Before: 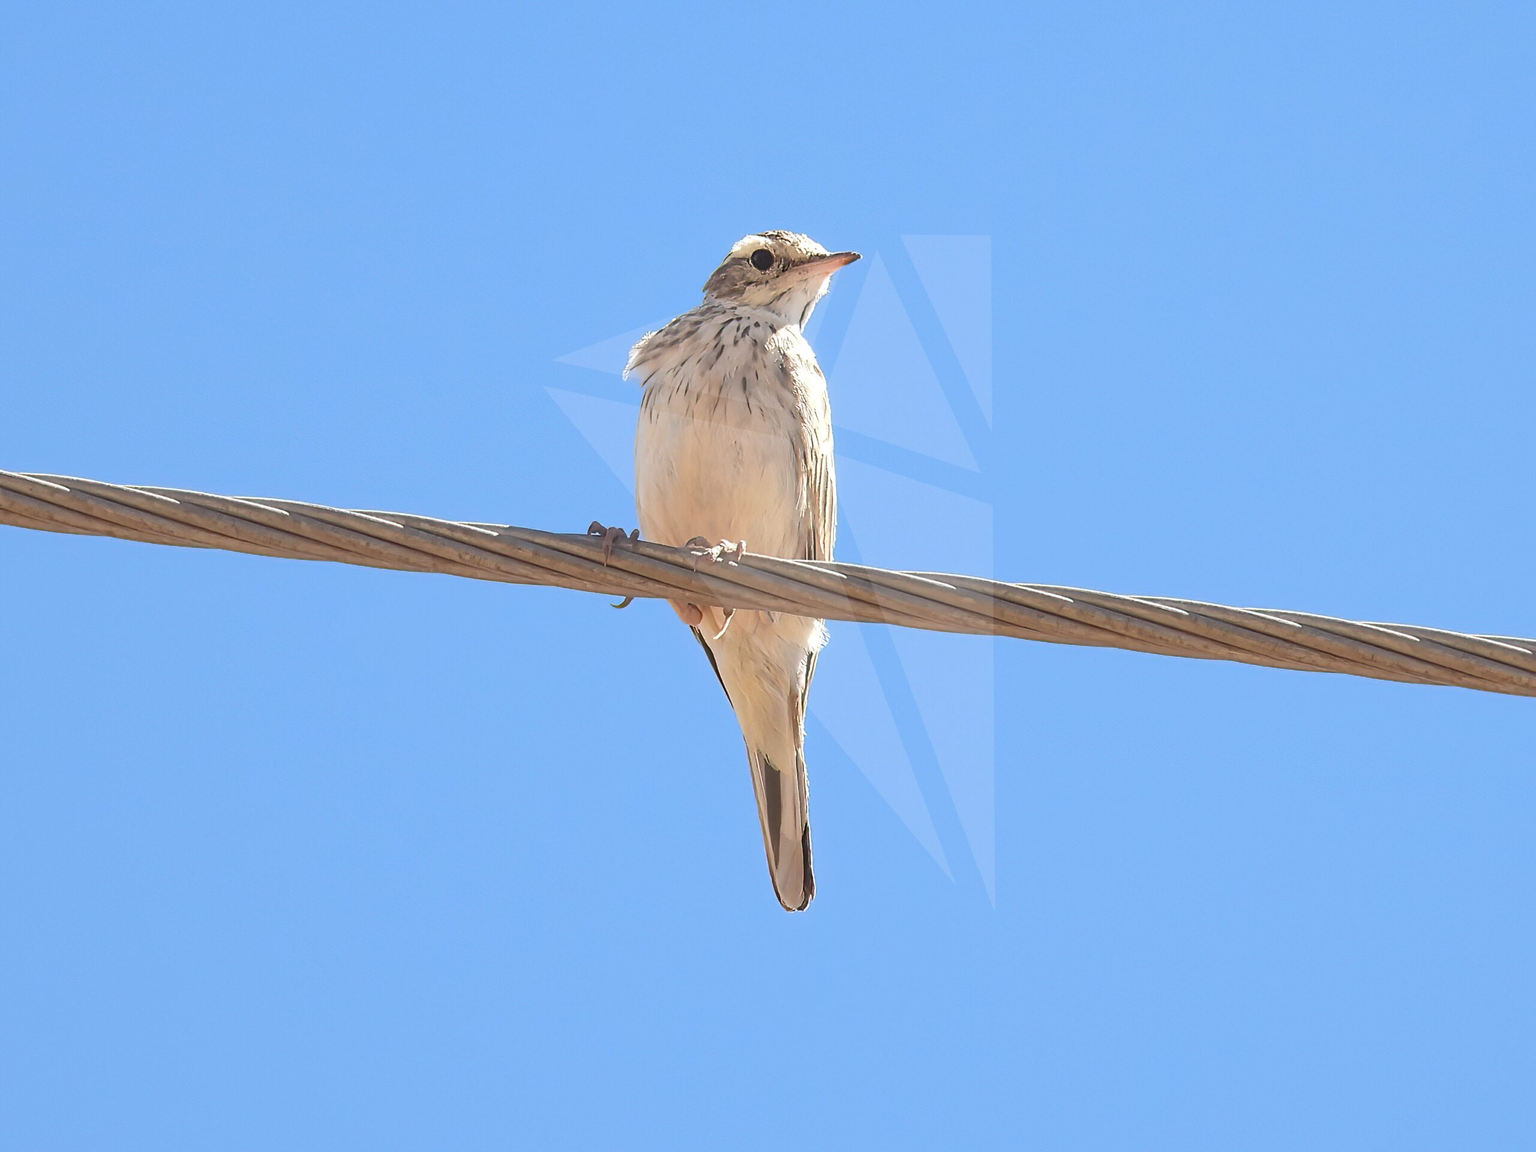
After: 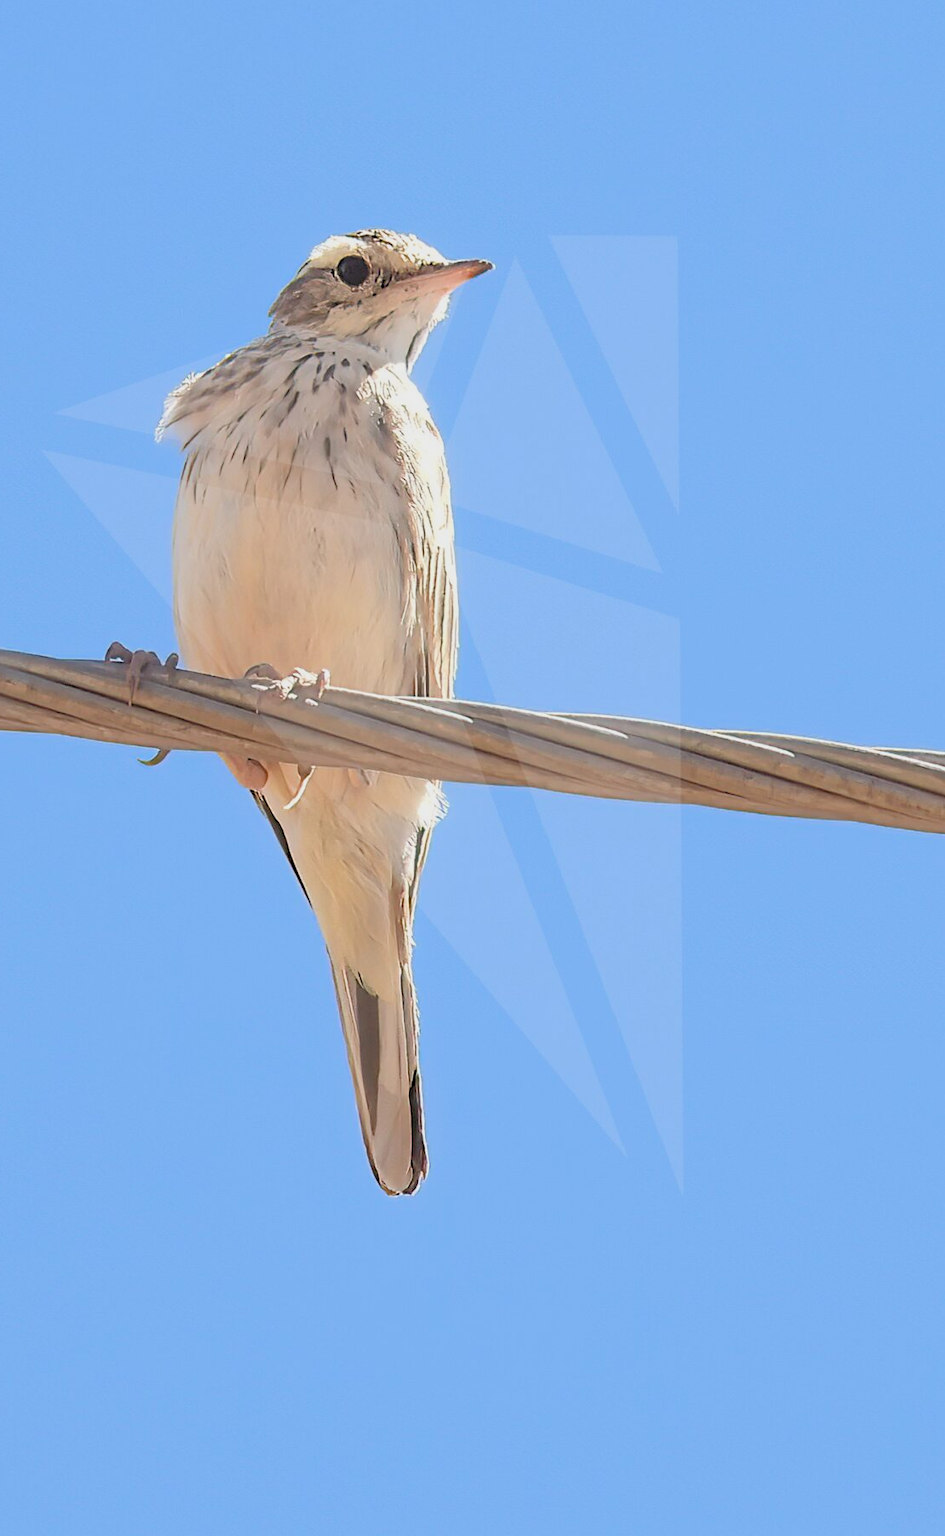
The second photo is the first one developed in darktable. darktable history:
rgb levels: preserve colors sum RGB, levels [[0.038, 0.433, 0.934], [0, 0.5, 1], [0, 0.5, 1]]
crop: left 33.452%, top 6.025%, right 23.155%
